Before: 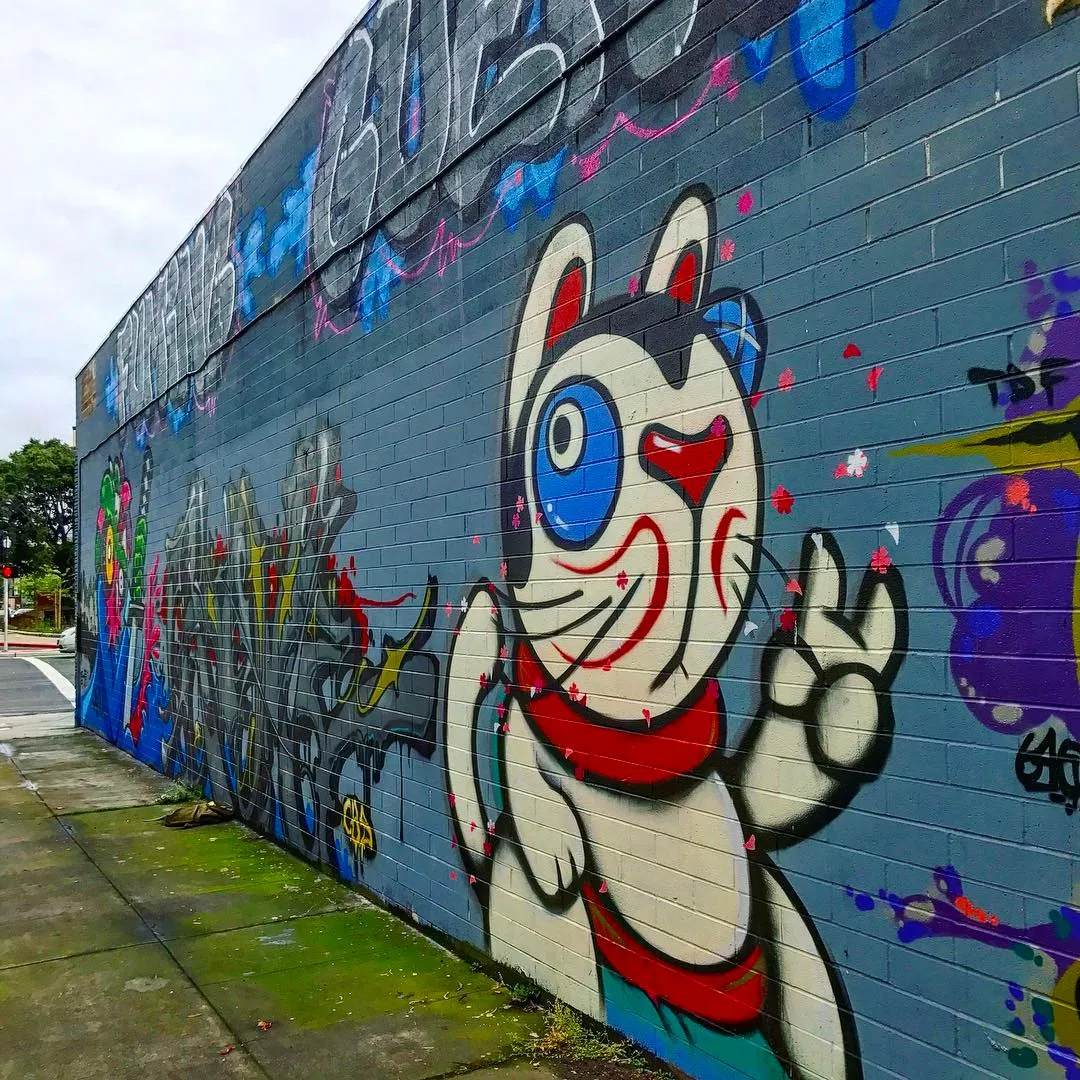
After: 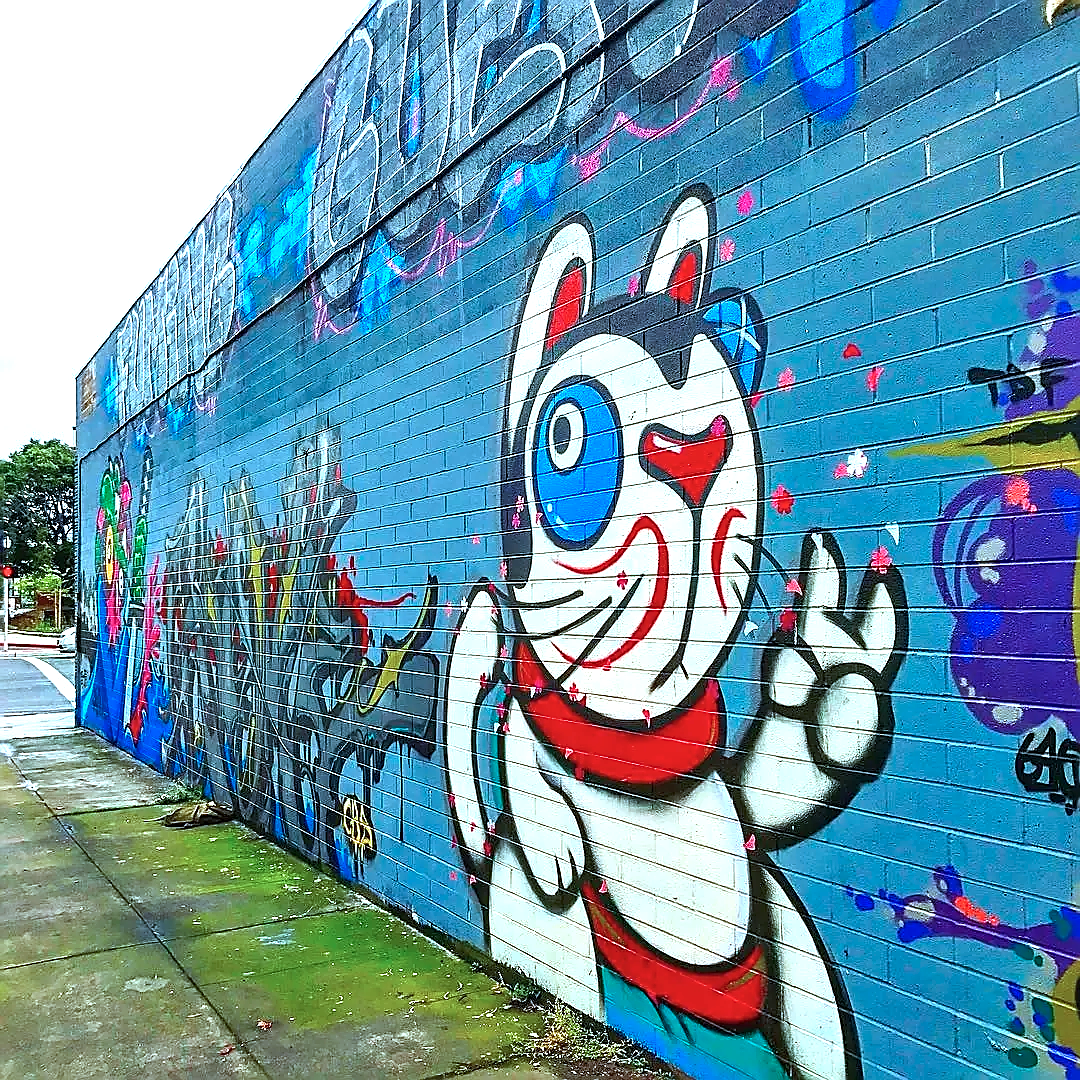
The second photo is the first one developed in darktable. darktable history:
color correction: highlights a* -8.94, highlights b* -22.78
exposure: black level correction 0, exposure 1.2 EV, compensate highlight preservation false
sharpen: radius 1.35, amount 1.24, threshold 0.719
